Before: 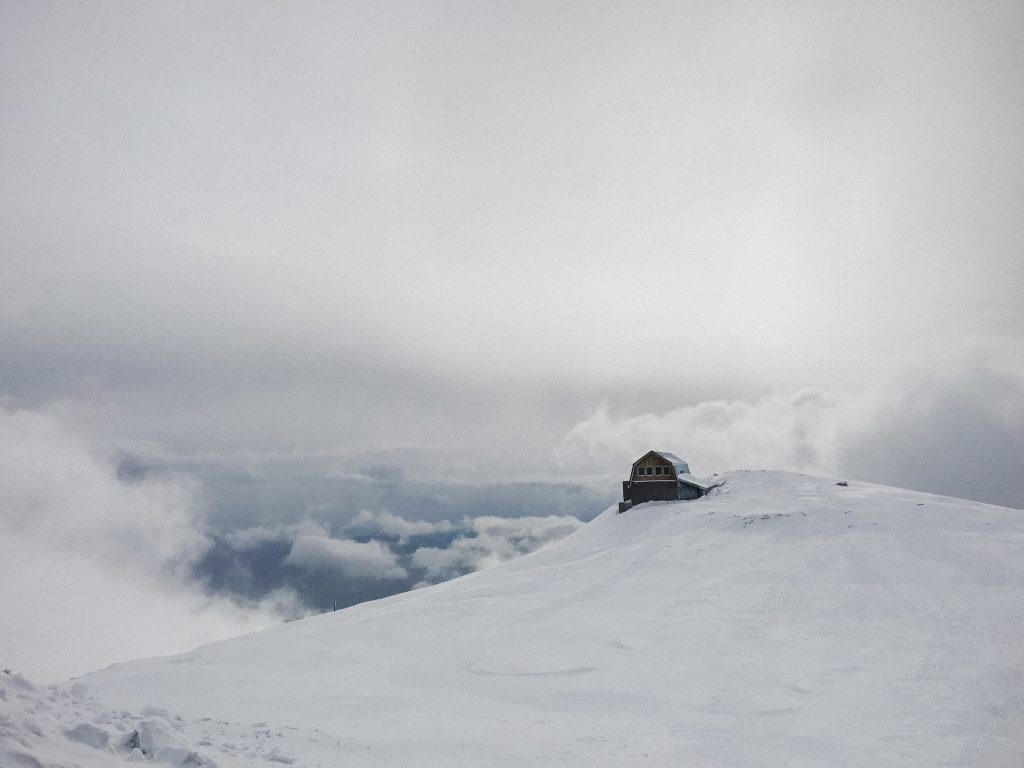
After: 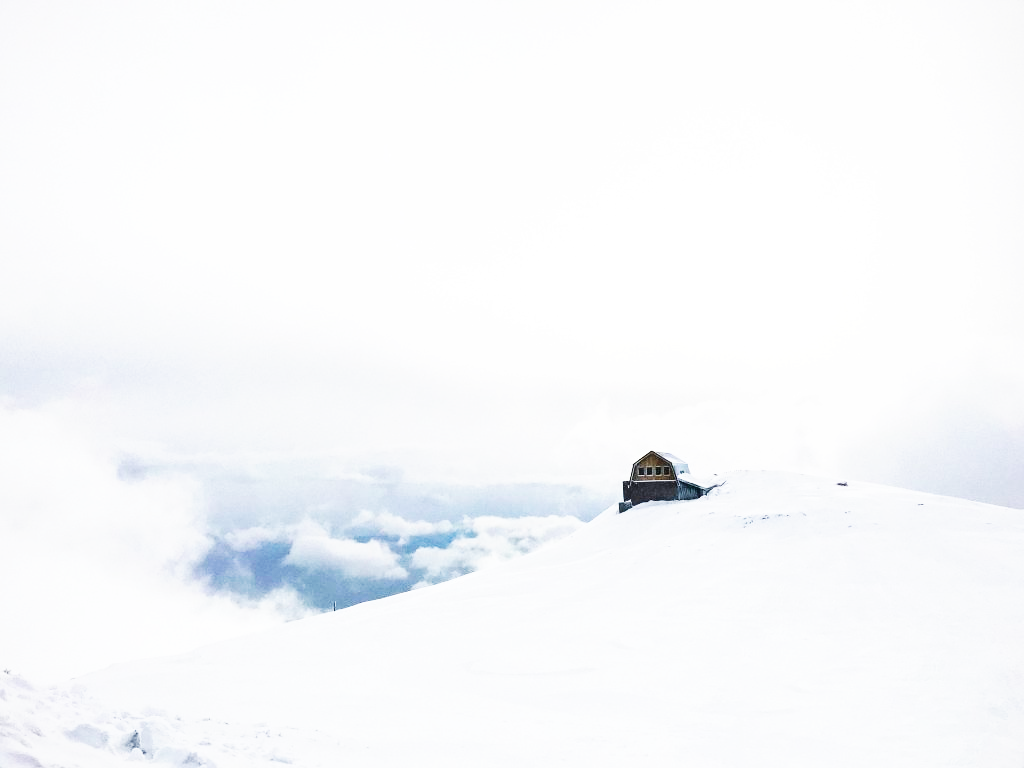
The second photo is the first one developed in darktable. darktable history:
tone equalizer: -8 EV -0.405 EV, -7 EV -0.365 EV, -6 EV -0.324 EV, -5 EV -0.186 EV, -3 EV 0.204 EV, -2 EV 0.349 EV, -1 EV 0.409 EV, +0 EV 0.415 EV, smoothing diameter 24.78%, edges refinement/feathering 10.15, preserve details guided filter
base curve: curves: ch0 [(0, 0) (0.007, 0.004) (0.027, 0.03) (0.046, 0.07) (0.207, 0.54) (0.442, 0.872) (0.673, 0.972) (1, 1)], preserve colors none
velvia: strength 24.71%
